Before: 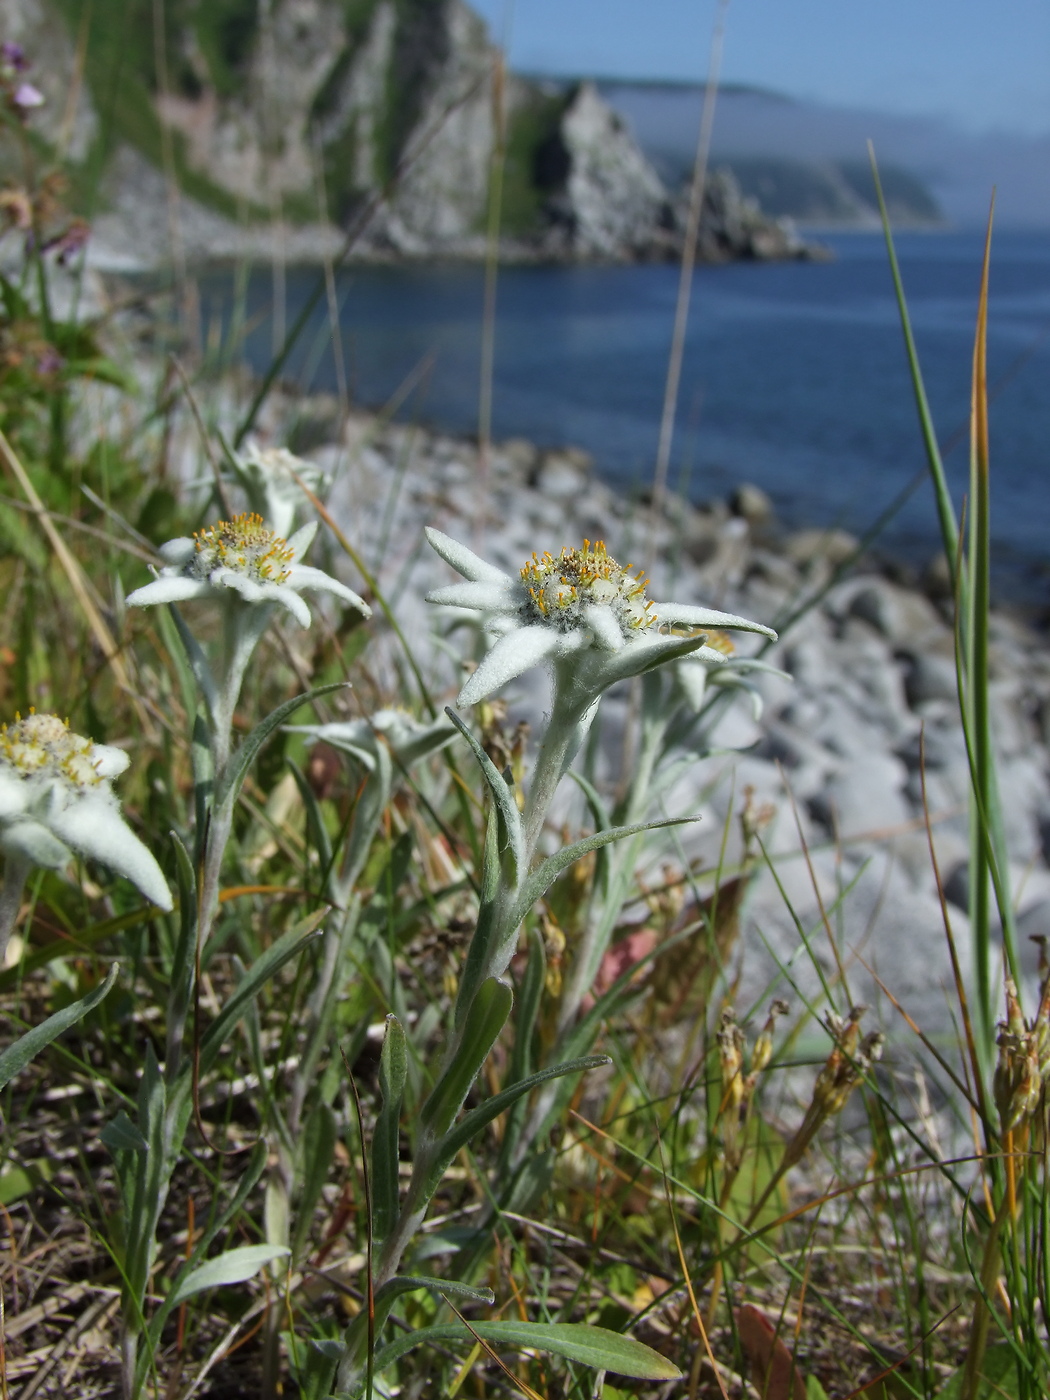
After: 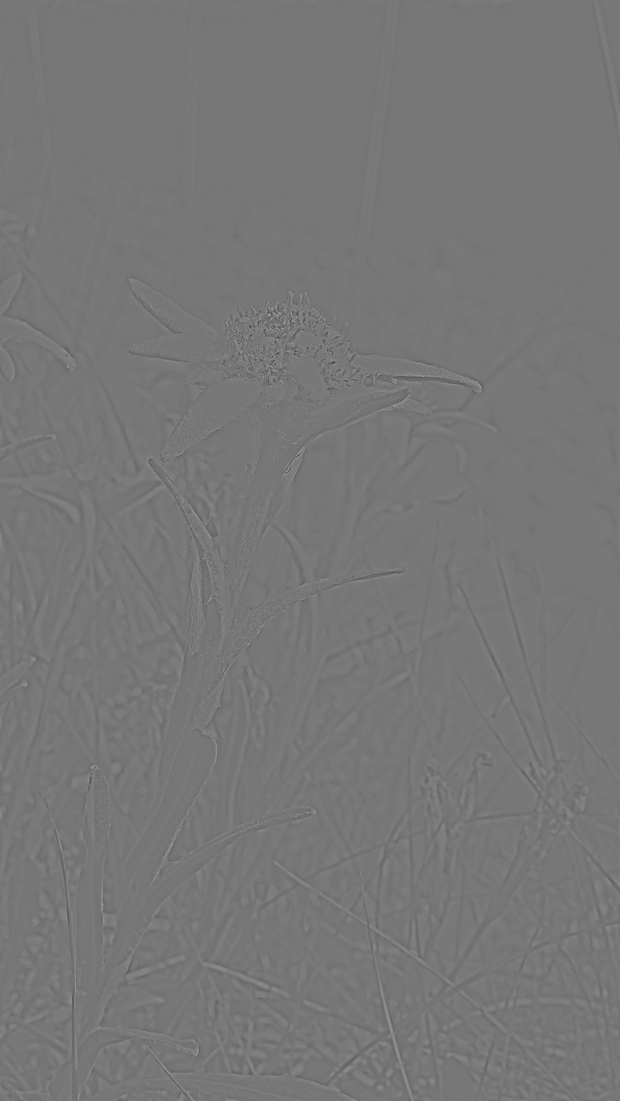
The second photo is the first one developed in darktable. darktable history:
highpass: sharpness 5.84%, contrast boost 8.44%
local contrast: on, module defaults
crop and rotate: left 28.256%, top 17.734%, right 12.656%, bottom 3.573%
